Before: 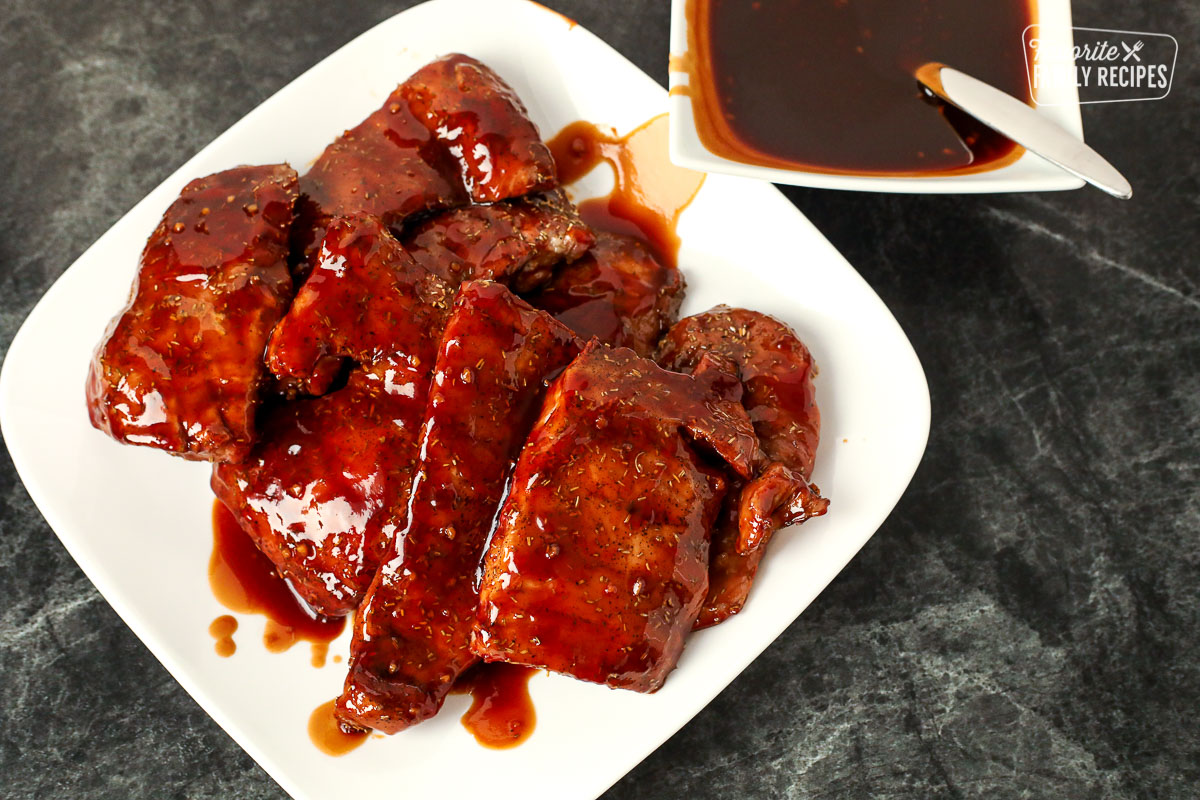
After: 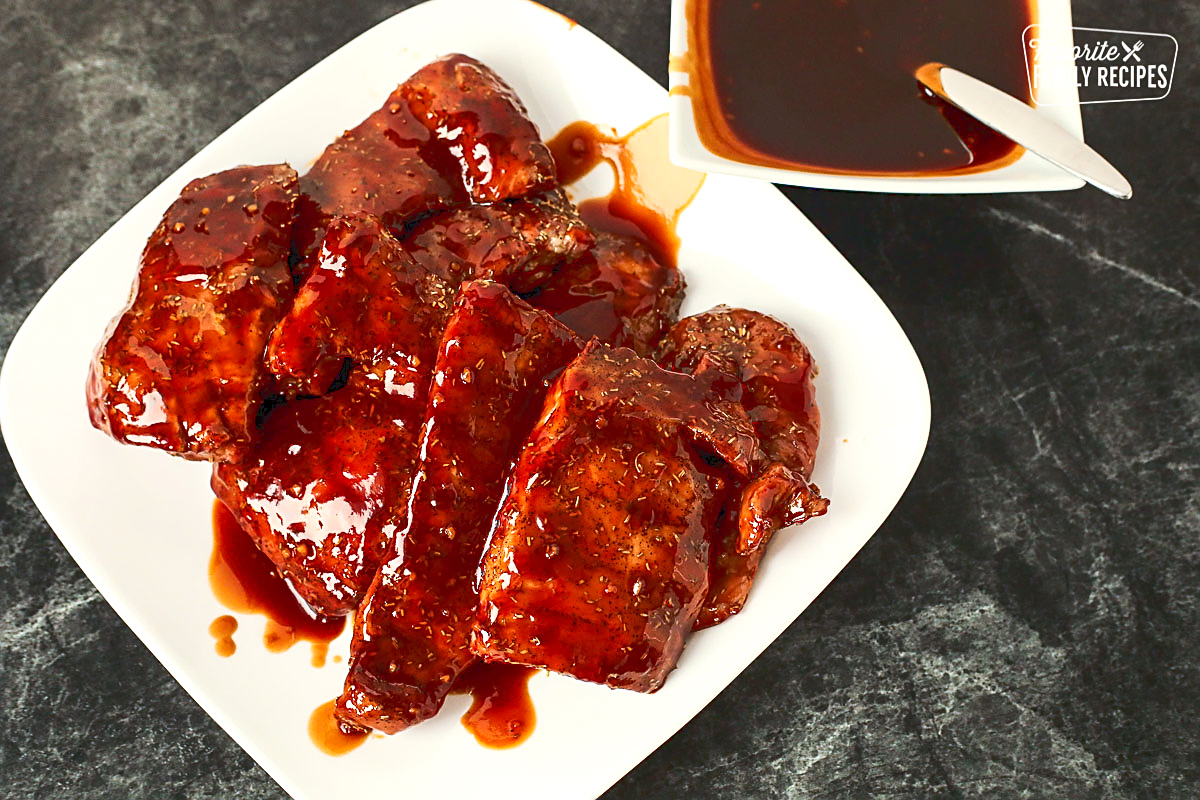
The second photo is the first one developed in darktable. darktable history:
tone curve: curves: ch0 [(0, 0) (0.003, 0.077) (0.011, 0.089) (0.025, 0.105) (0.044, 0.122) (0.069, 0.134) (0.1, 0.151) (0.136, 0.171) (0.177, 0.198) (0.224, 0.23) (0.277, 0.273) (0.335, 0.343) (0.399, 0.422) (0.468, 0.508) (0.543, 0.601) (0.623, 0.695) (0.709, 0.782) (0.801, 0.866) (0.898, 0.934) (1, 1)], color space Lab, linked channels, preserve colors none
sharpen: on, module defaults
